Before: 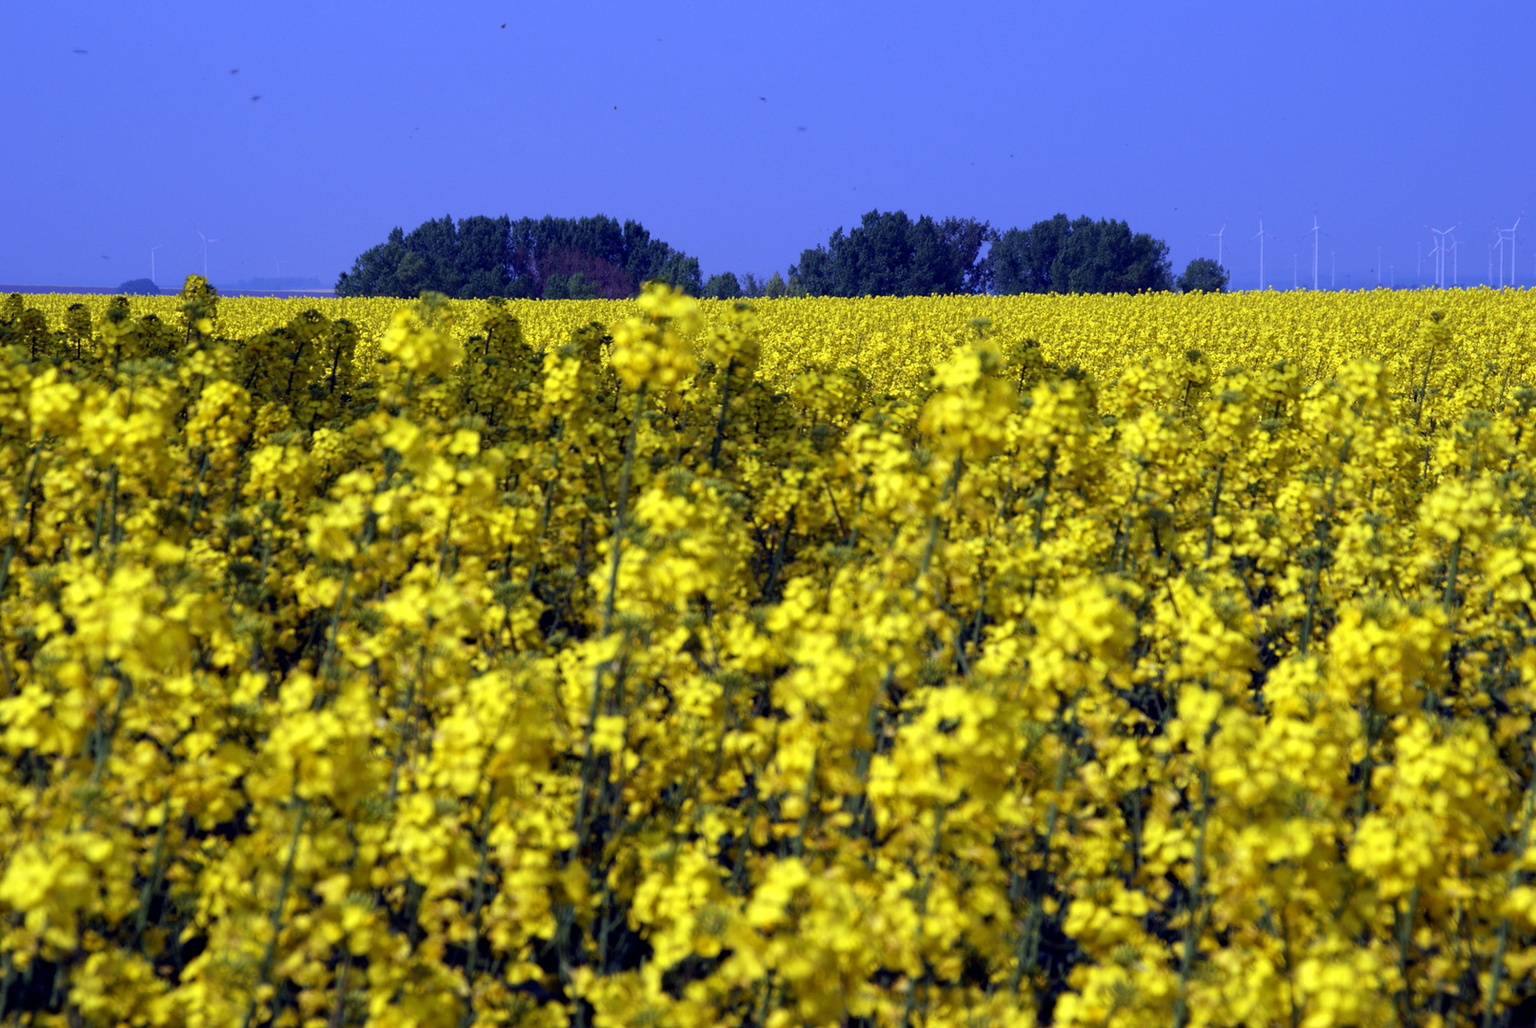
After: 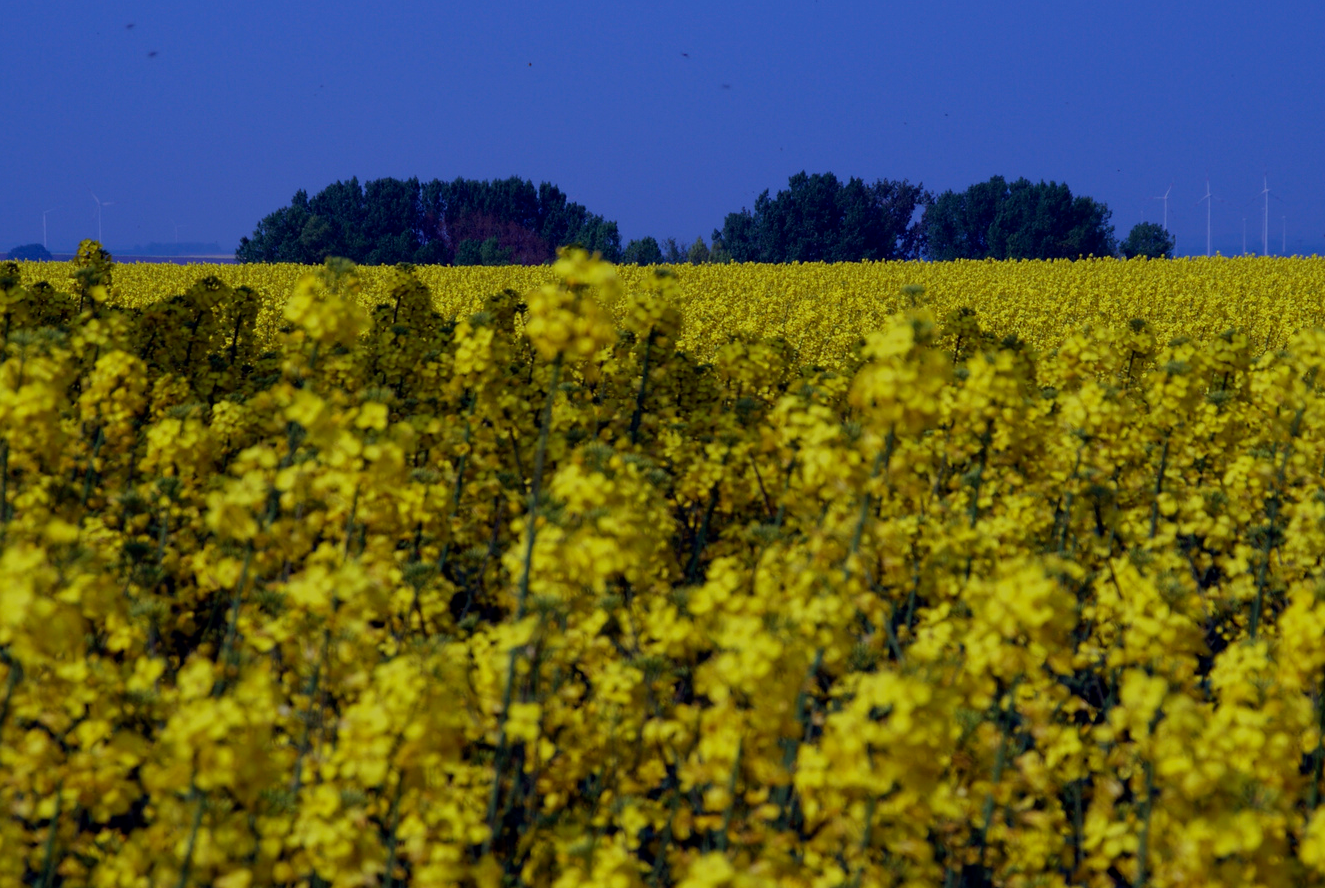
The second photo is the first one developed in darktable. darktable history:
crop and rotate: left 7.196%, top 4.574%, right 10.605%, bottom 13.178%
exposure: exposure -1 EV, compensate highlight preservation false
